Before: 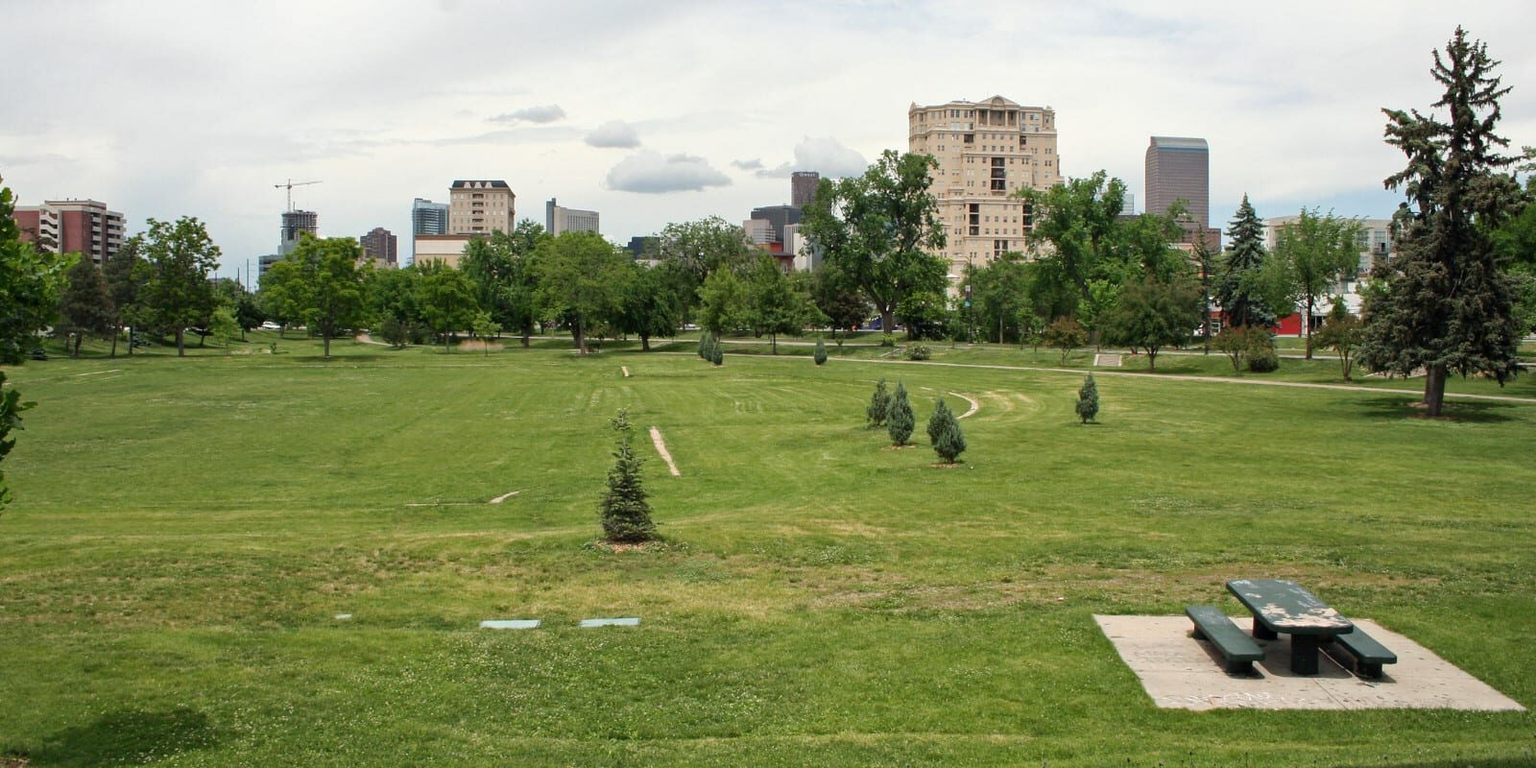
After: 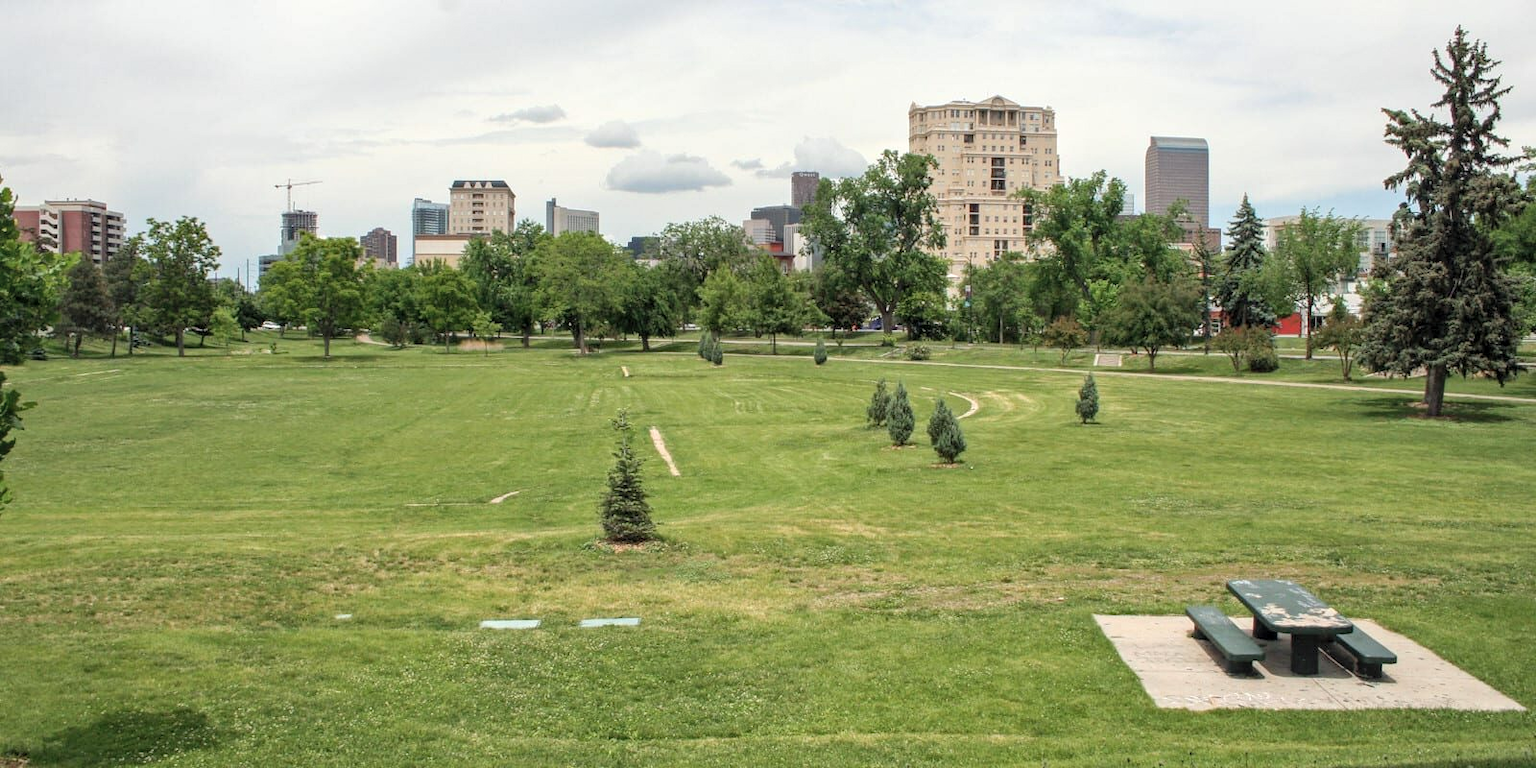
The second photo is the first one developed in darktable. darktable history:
local contrast: on, module defaults
contrast brightness saturation: brightness 0.143
